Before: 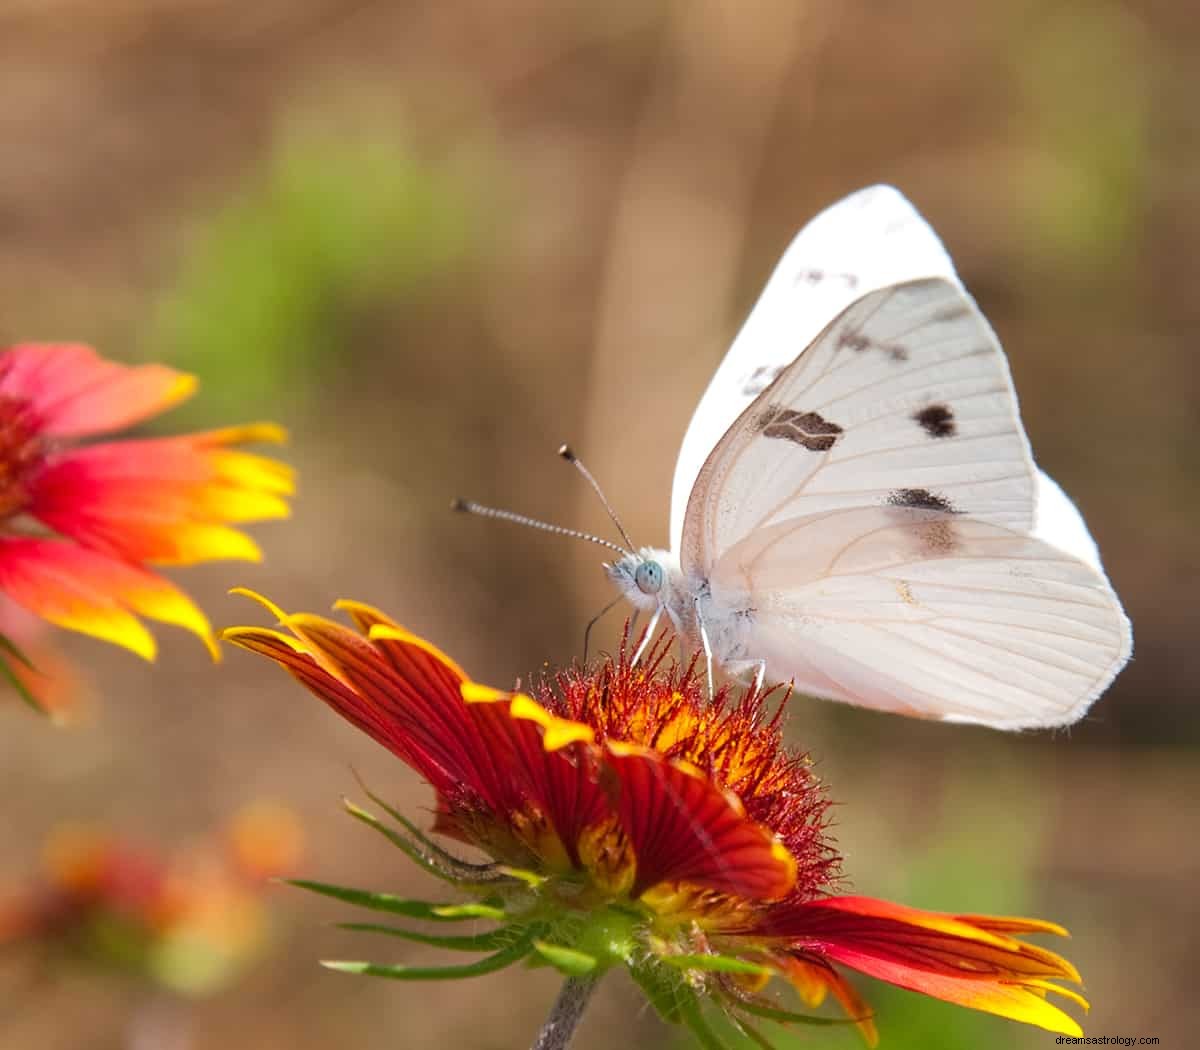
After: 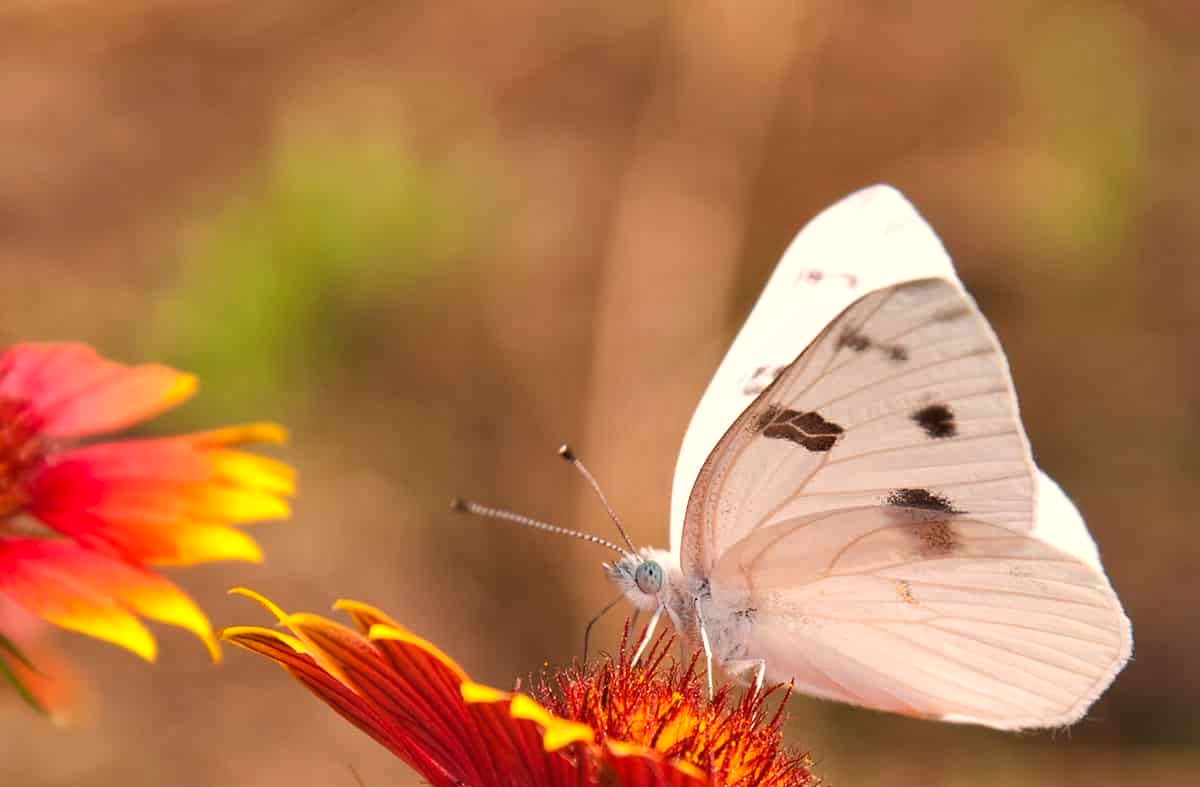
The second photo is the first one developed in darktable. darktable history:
color balance: mode lift, gamma, gain (sRGB), lift [1, 0.99, 1.01, 0.992], gamma [1, 1.037, 0.974, 0.963]
shadows and highlights: shadows 60, highlights -60.23, soften with gaussian
white balance: red 1.127, blue 0.943
crop: bottom 24.988%
